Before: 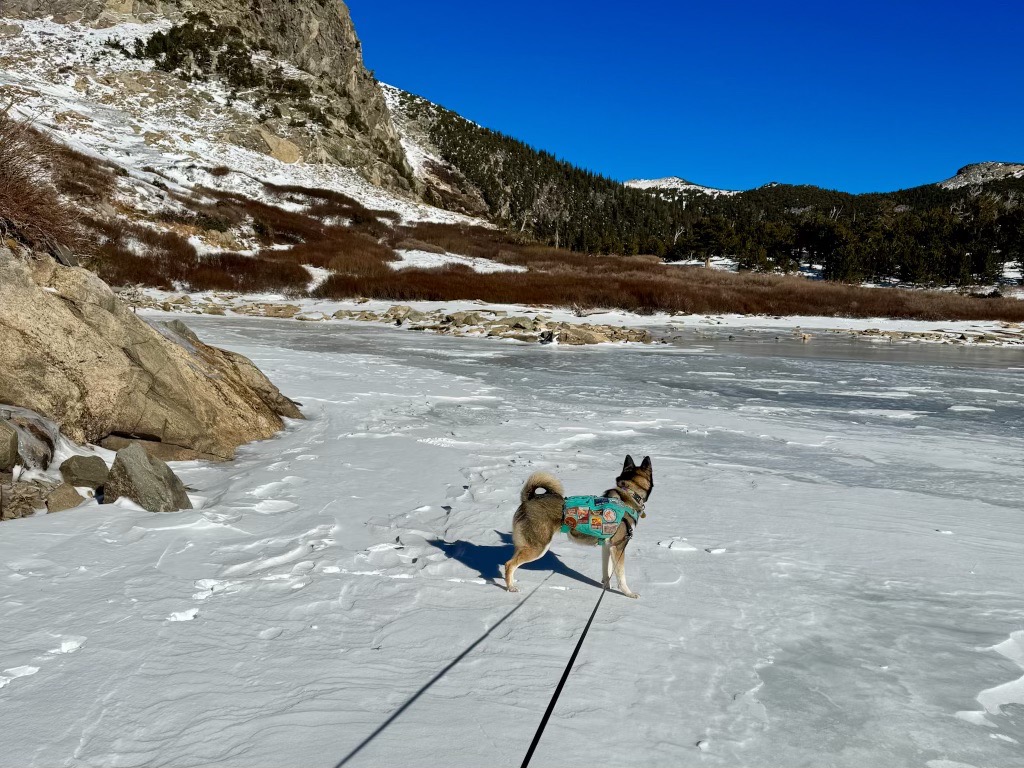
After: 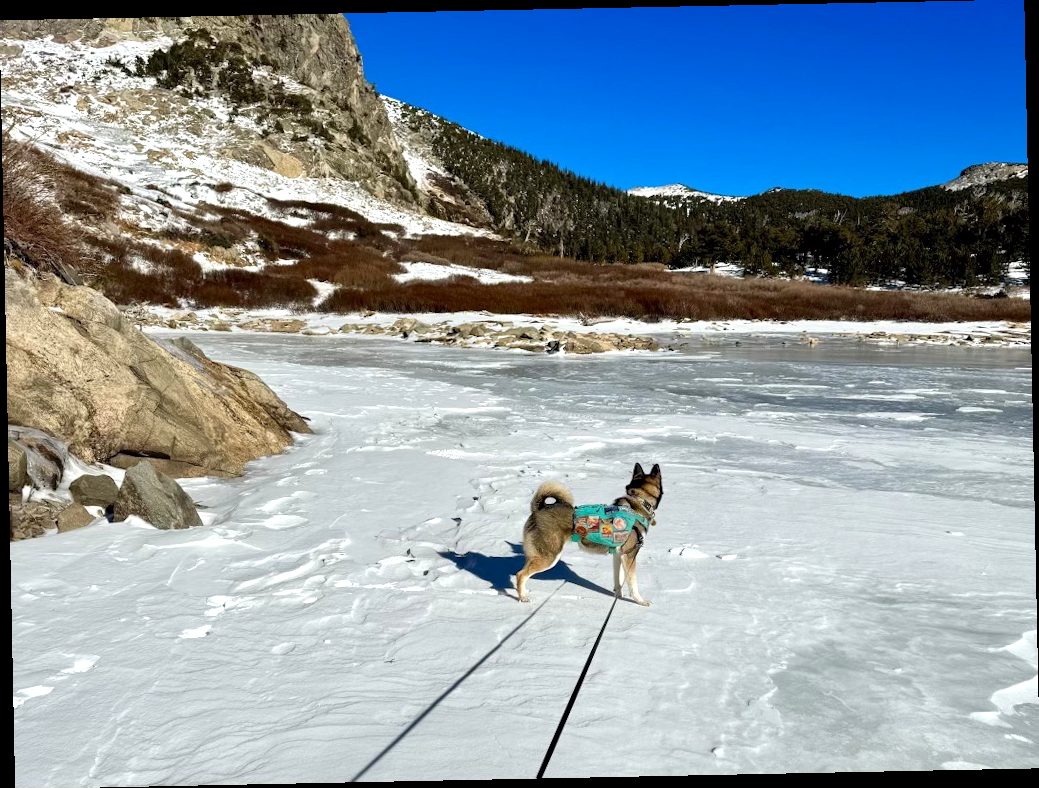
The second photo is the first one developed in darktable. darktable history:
exposure: black level correction 0.001, exposure 0.5 EV, compensate exposure bias true, compensate highlight preservation false
rotate and perspective: rotation -1.17°, automatic cropping off
white balance: emerald 1
